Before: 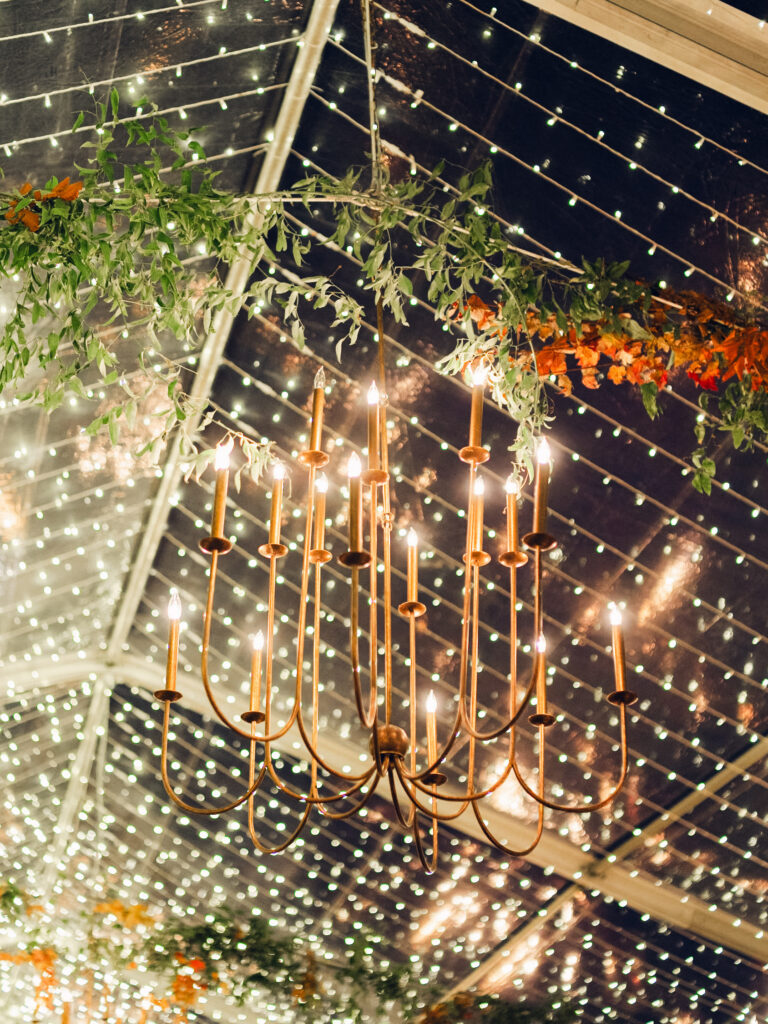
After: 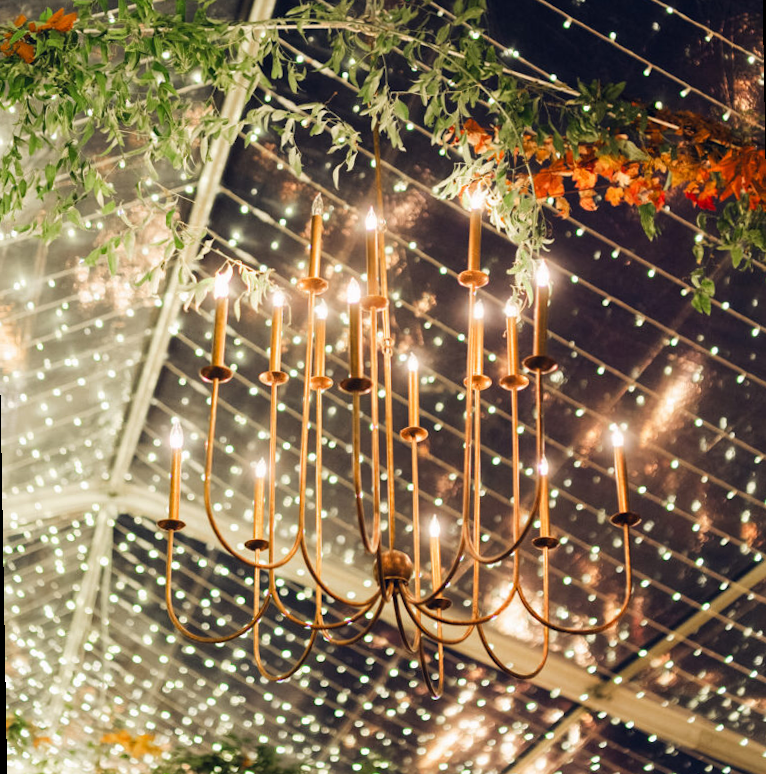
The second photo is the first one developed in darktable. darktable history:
crop and rotate: top 15.774%, bottom 5.506%
rotate and perspective: rotation -1°, crop left 0.011, crop right 0.989, crop top 0.025, crop bottom 0.975
